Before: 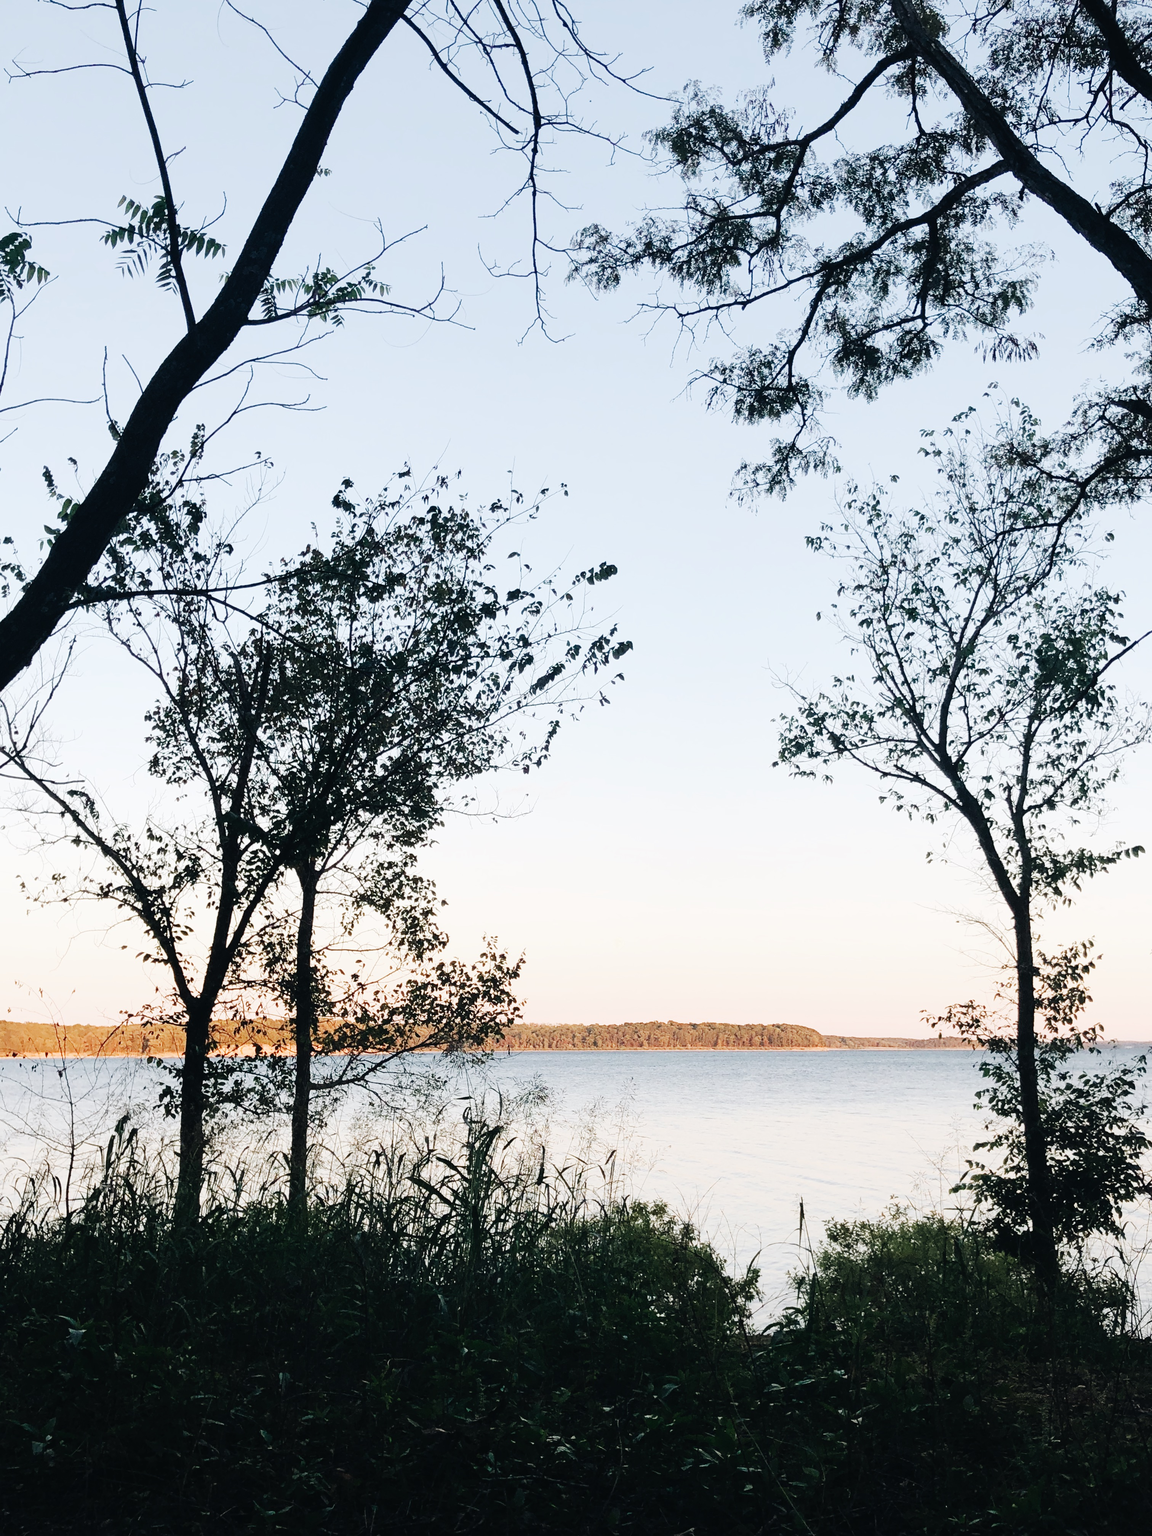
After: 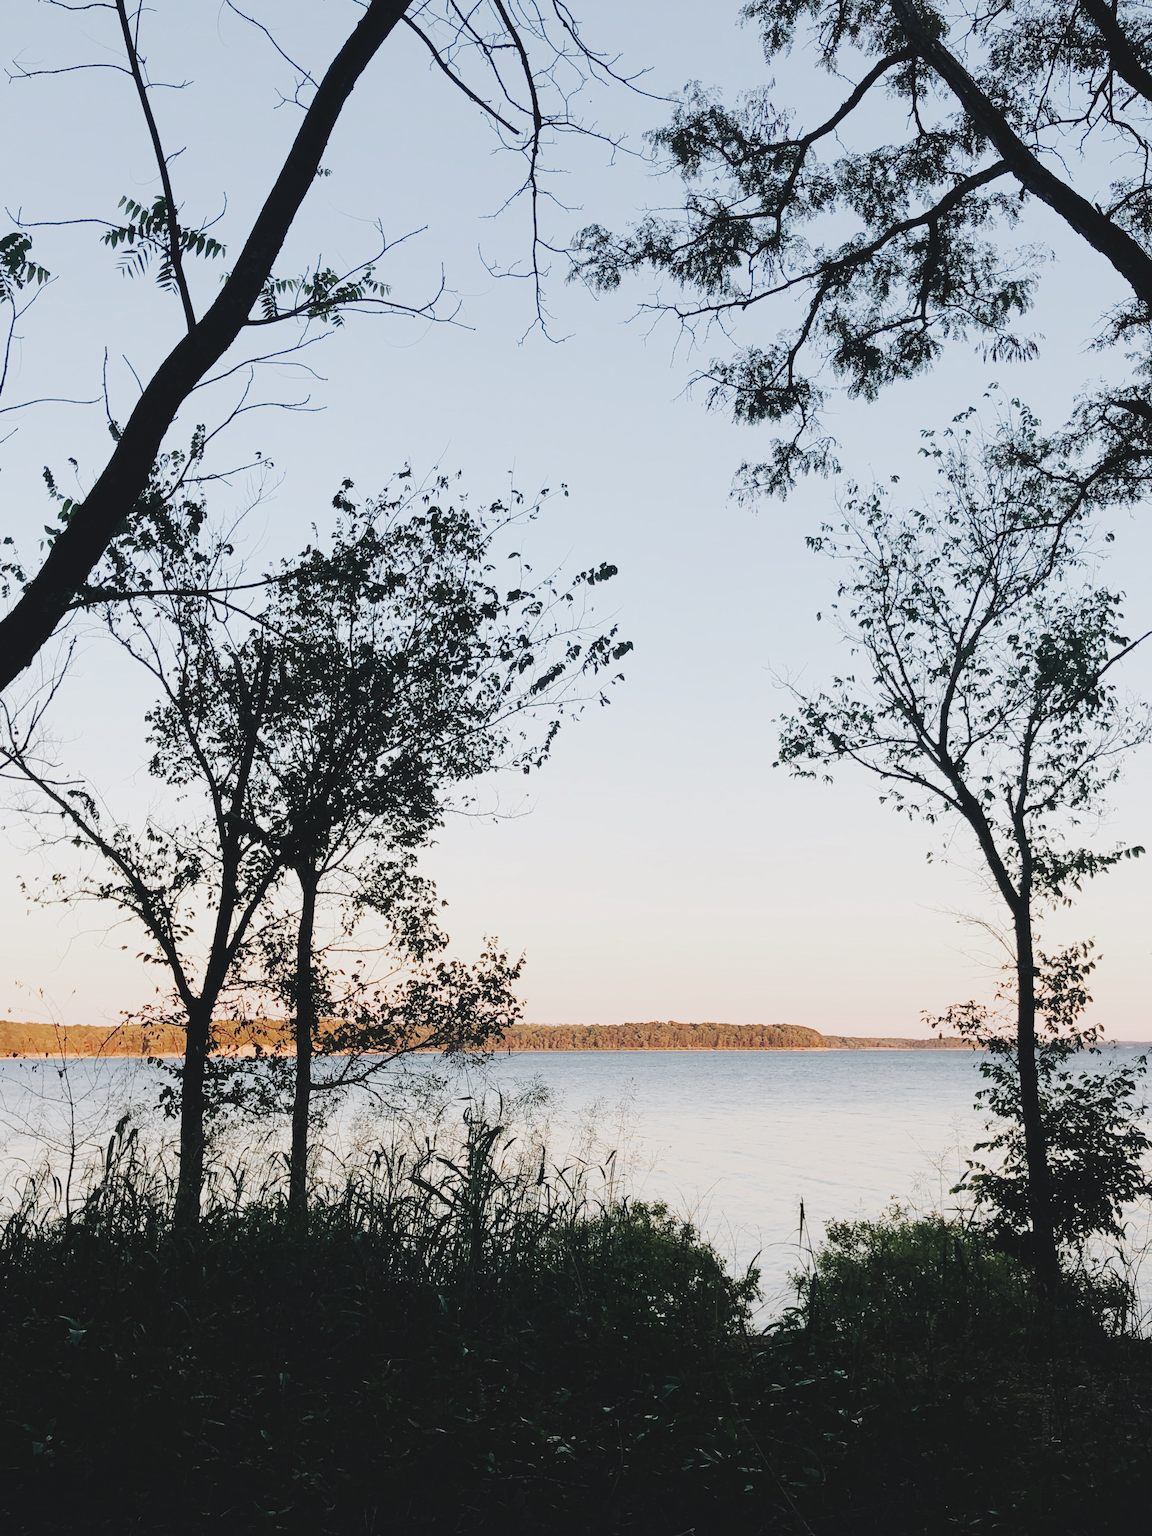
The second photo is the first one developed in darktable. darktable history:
color balance: contrast 10%
exposure: black level correction -0.015, exposure -0.5 EV, compensate highlight preservation false
shadows and highlights: radius 331.84, shadows 53.55, highlights -100, compress 94.63%, highlights color adjustment 73.23%, soften with gaussian
